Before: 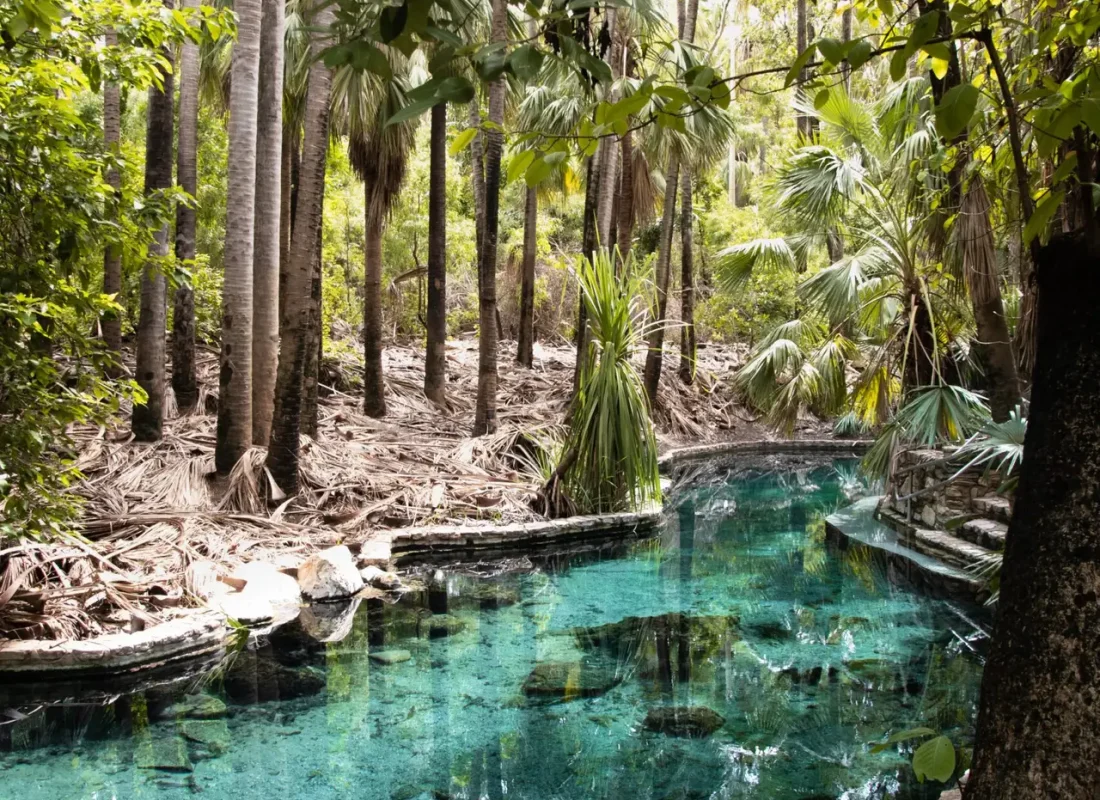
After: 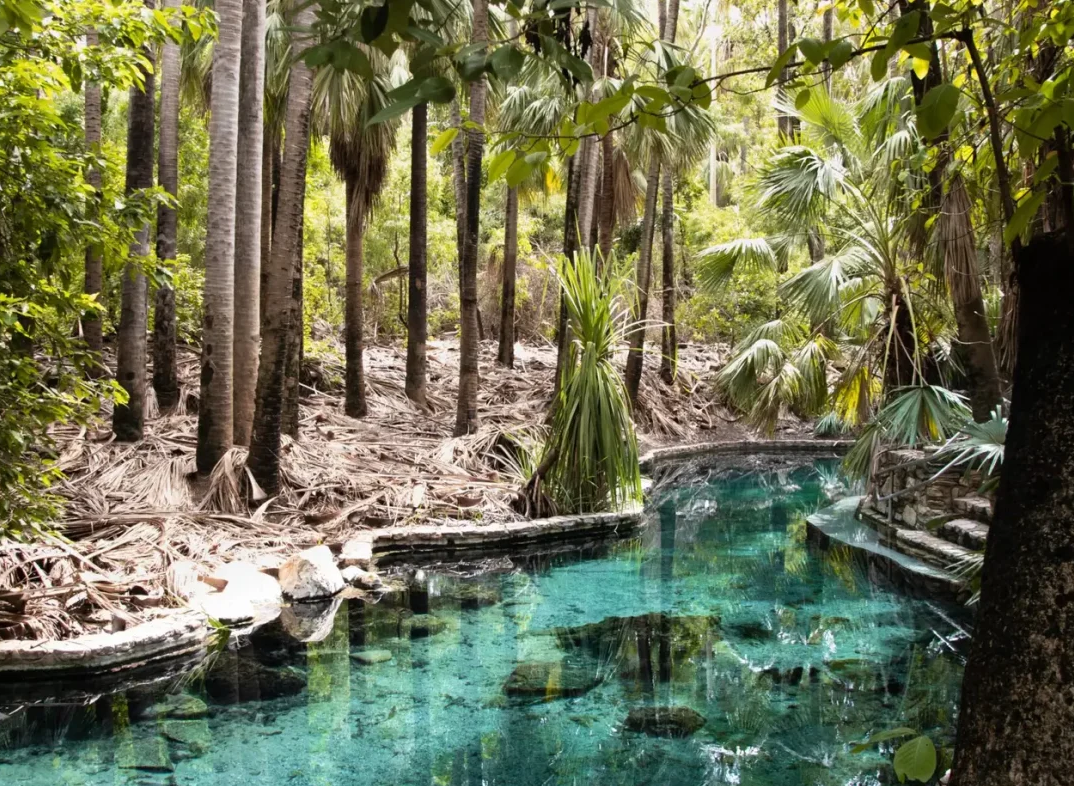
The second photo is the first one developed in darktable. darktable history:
crop and rotate: left 1.736%, right 0.591%, bottom 1.654%
